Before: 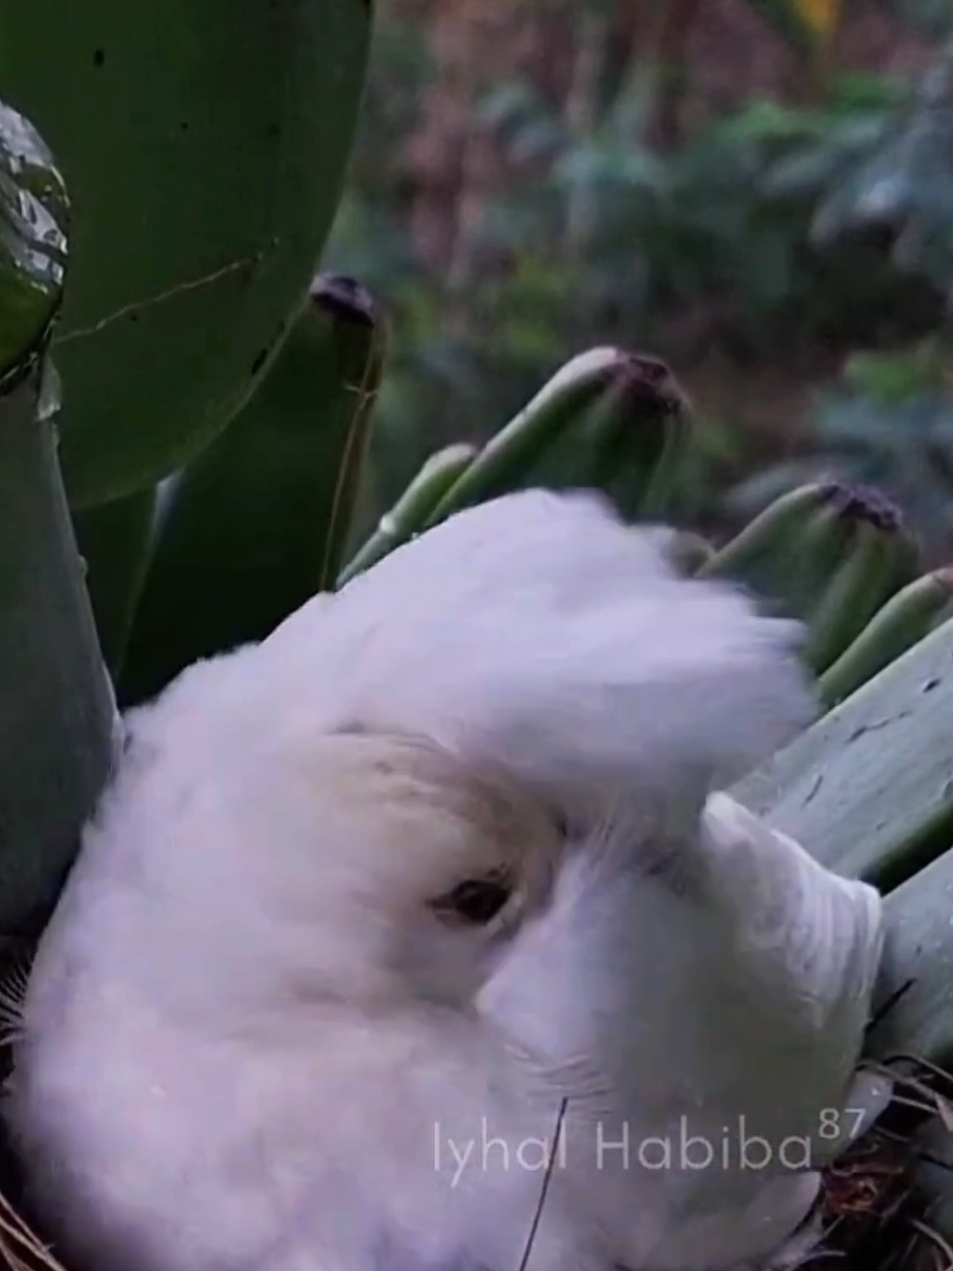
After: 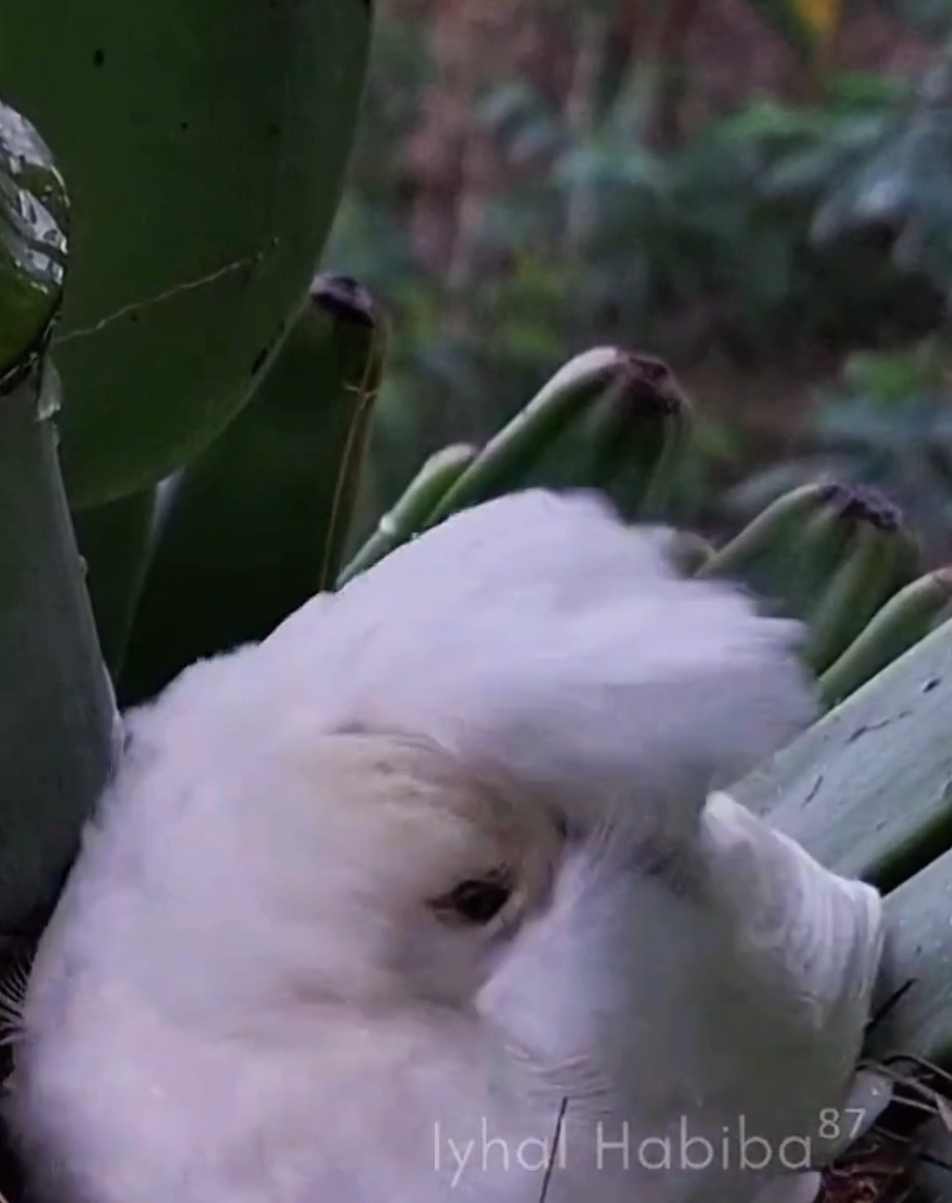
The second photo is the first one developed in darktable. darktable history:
crop and rotate: top 0.004%, bottom 5.279%
